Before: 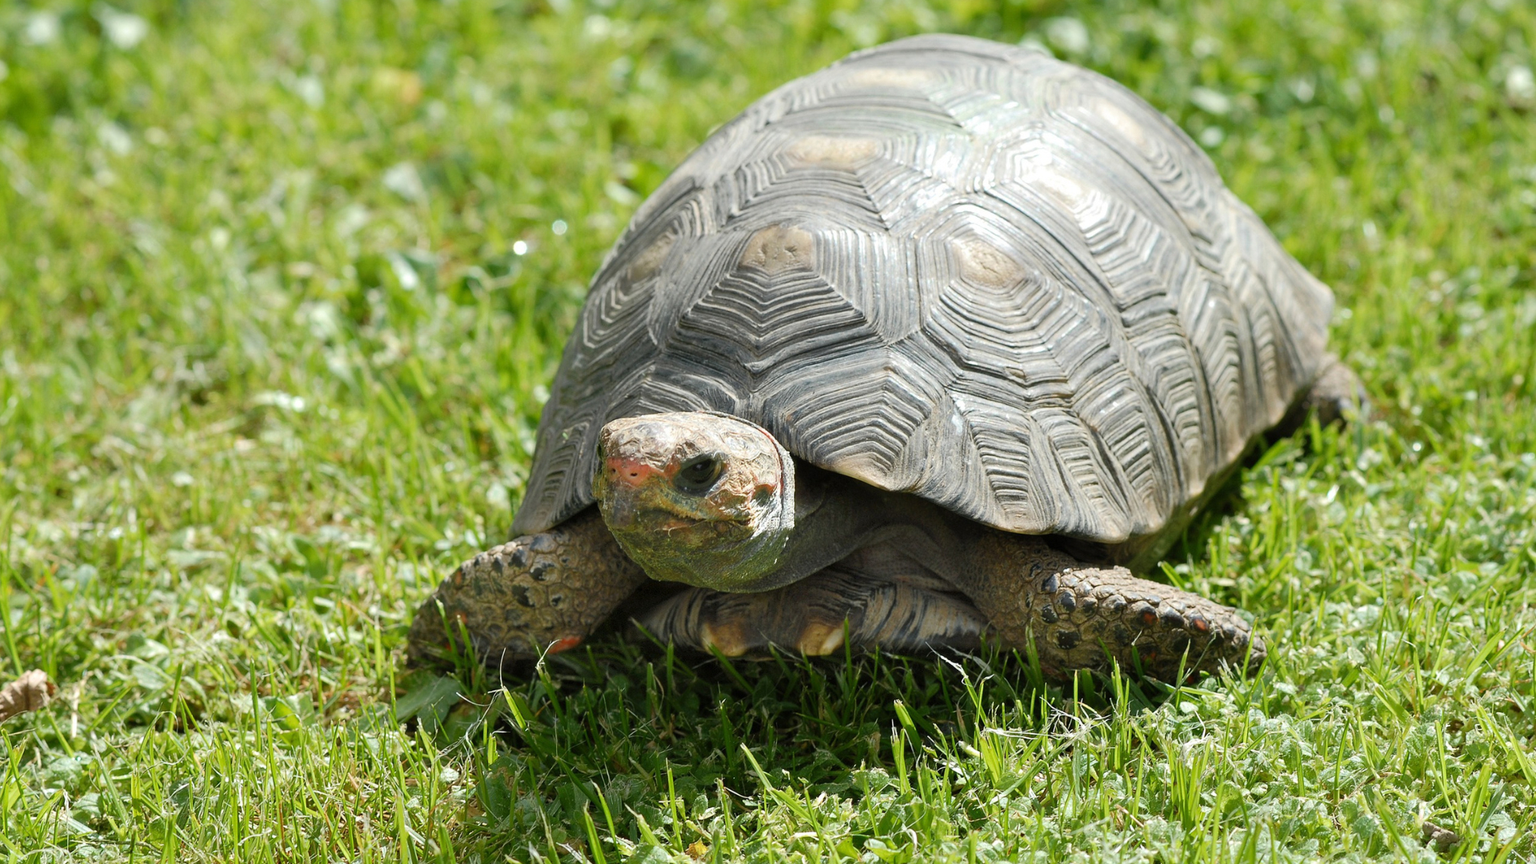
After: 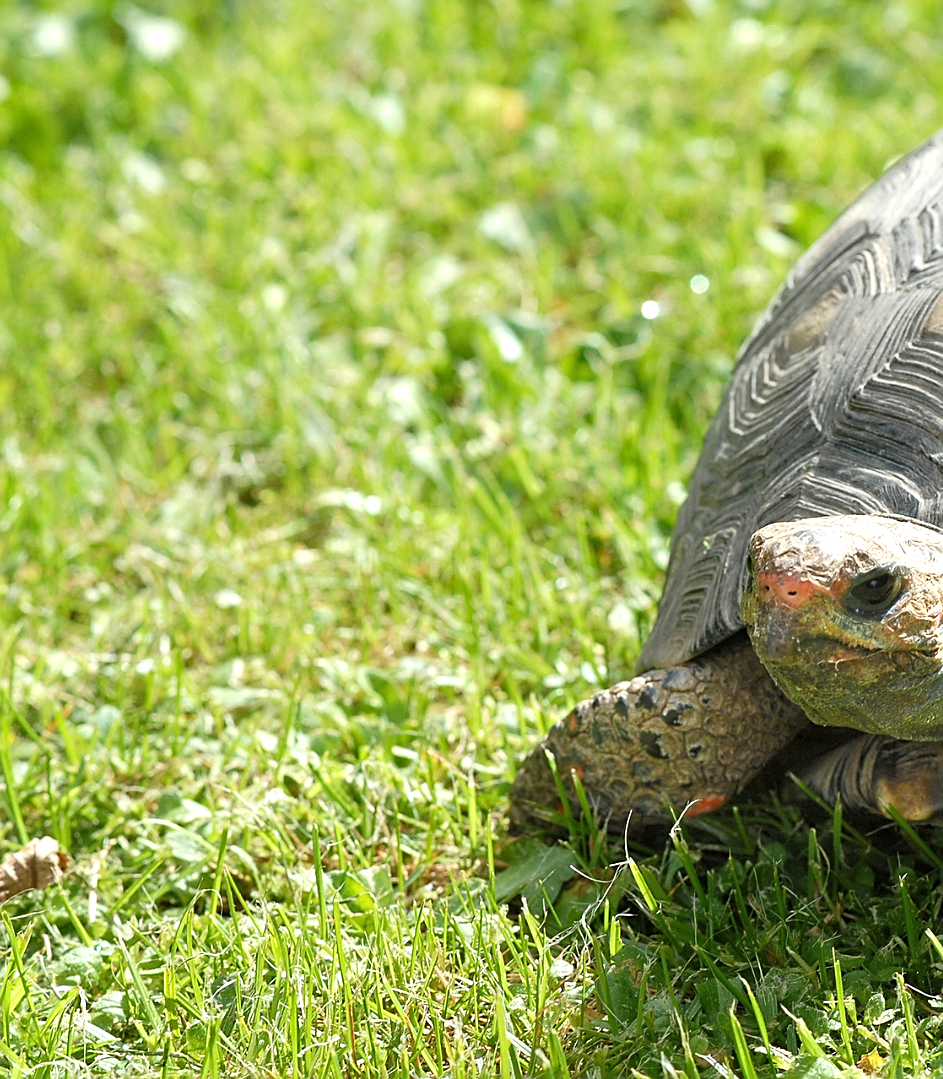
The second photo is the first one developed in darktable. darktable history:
exposure: exposure 0.507 EV, compensate highlight preservation false
crop and rotate: left 0%, top 0%, right 50.845%
sharpen: on, module defaults
